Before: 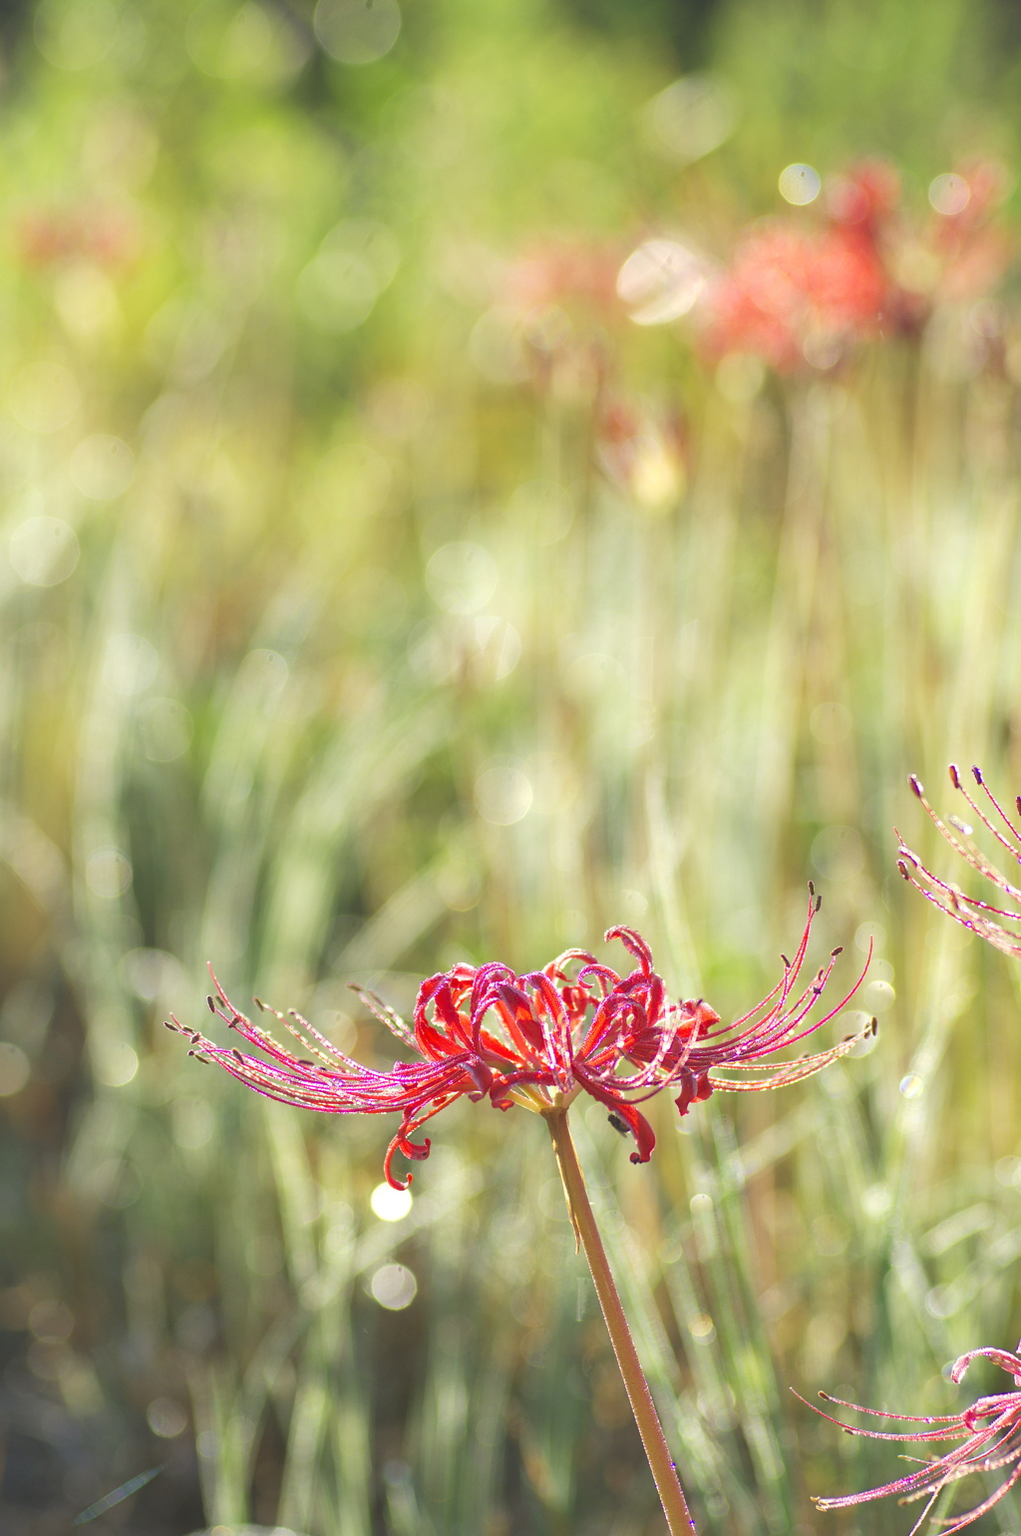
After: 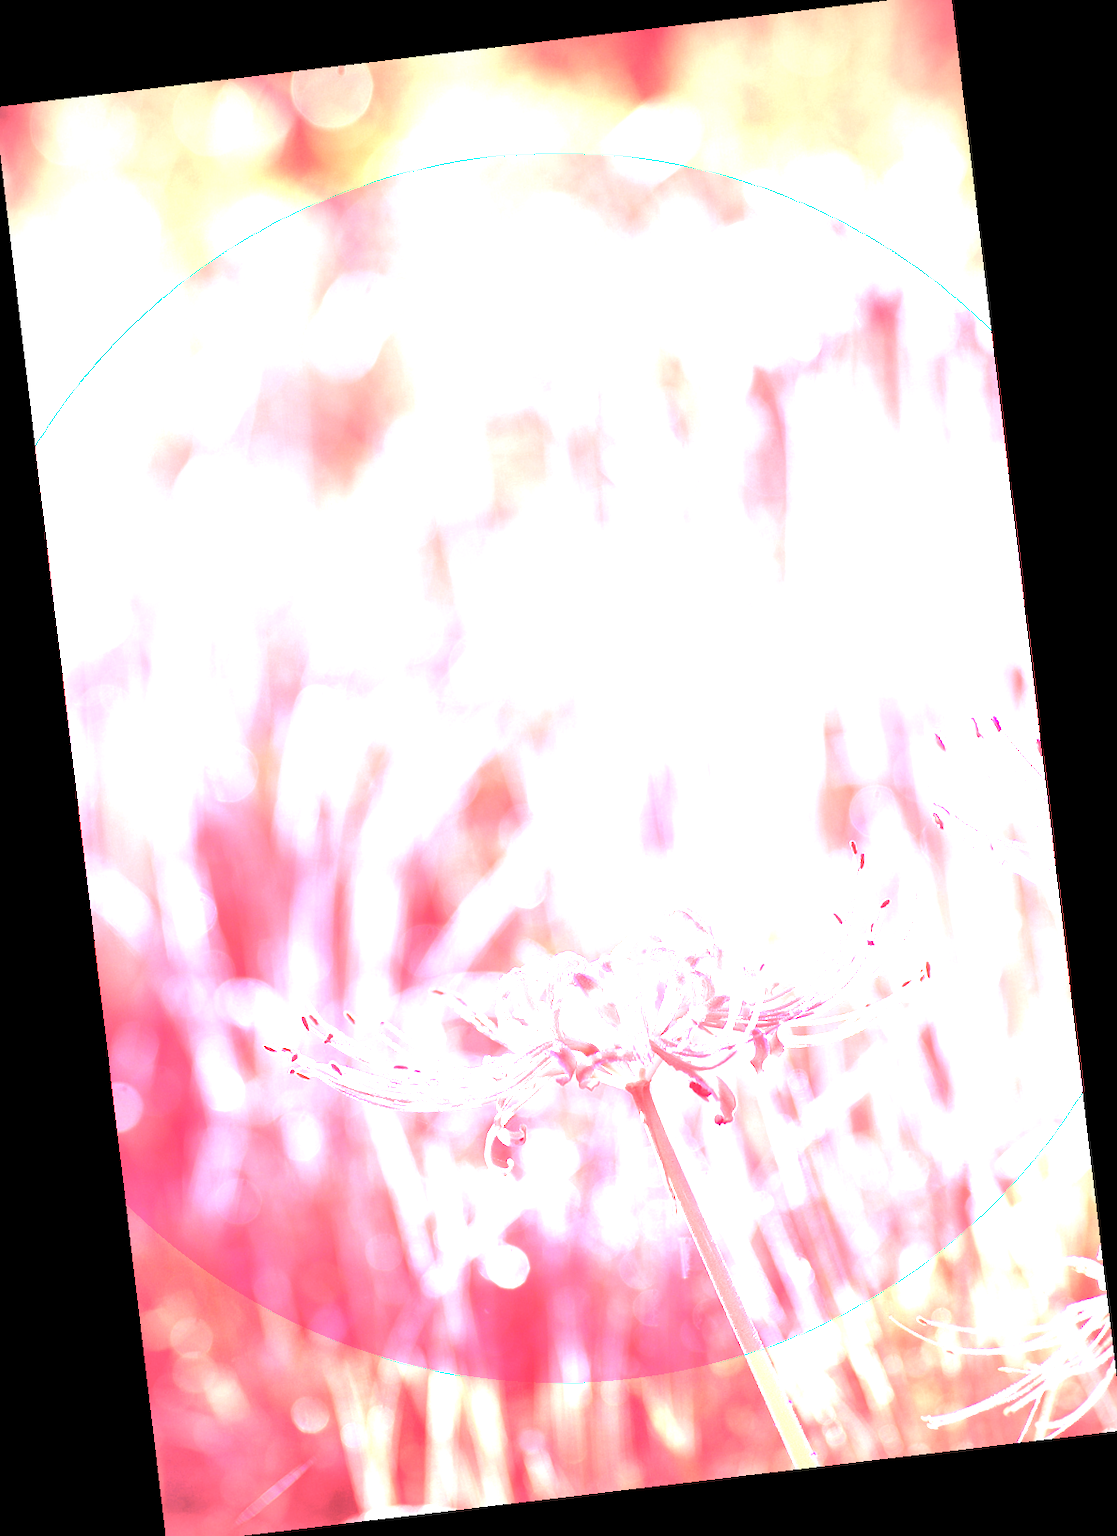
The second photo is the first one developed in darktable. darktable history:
white balance: red 4.26, blue 1.802
vignetting: unbound false
crop: left 0.434%, top 0.485%, right 0.244%, bottom 0.386%
color calibration: illuminant as shot in camera, x 0.358, y 0.373, temperature 4628.91 K
rotate and perspective: rotation -6.83°, automatic cropping off
